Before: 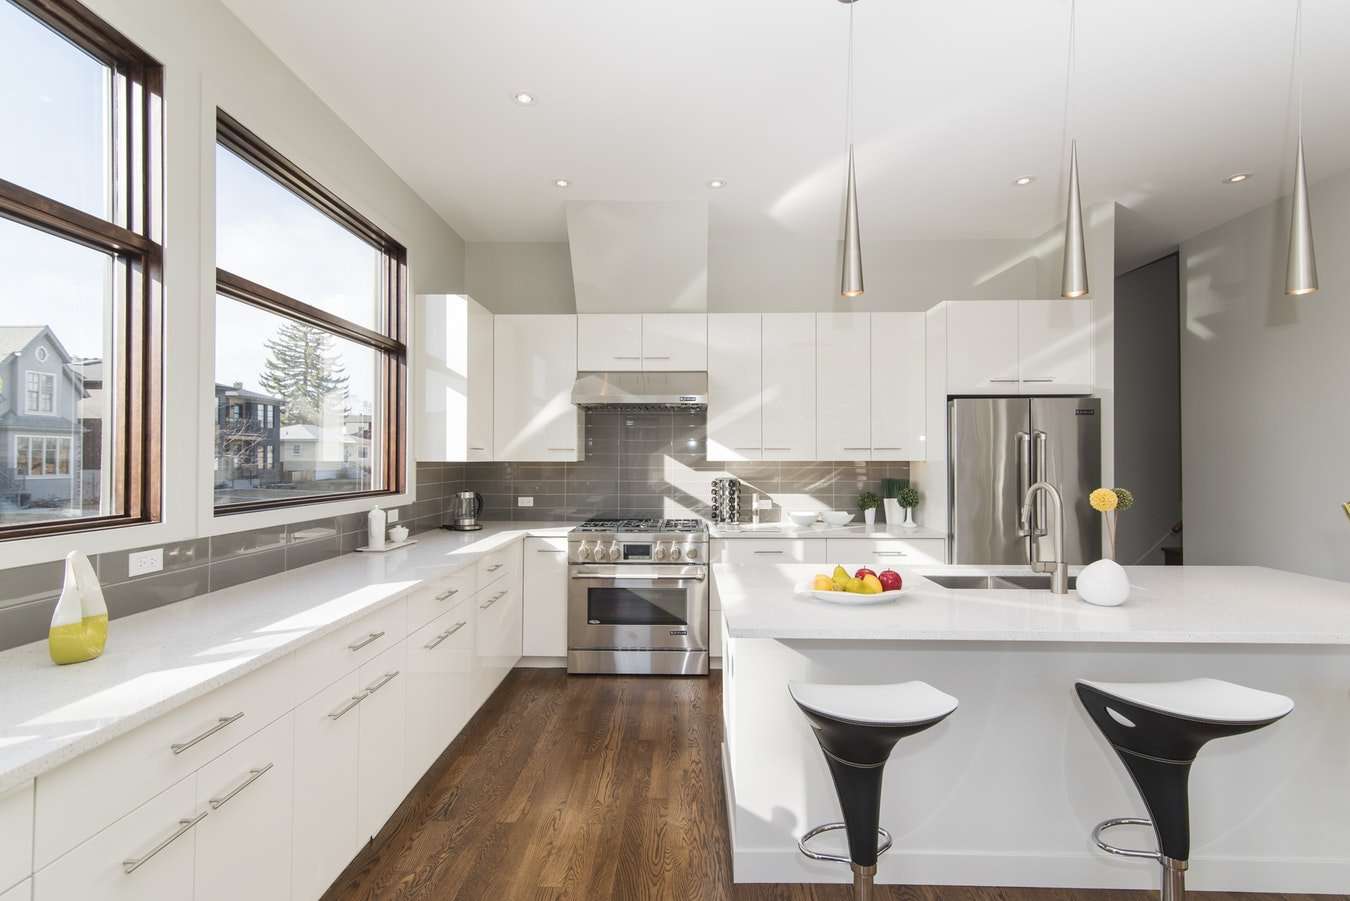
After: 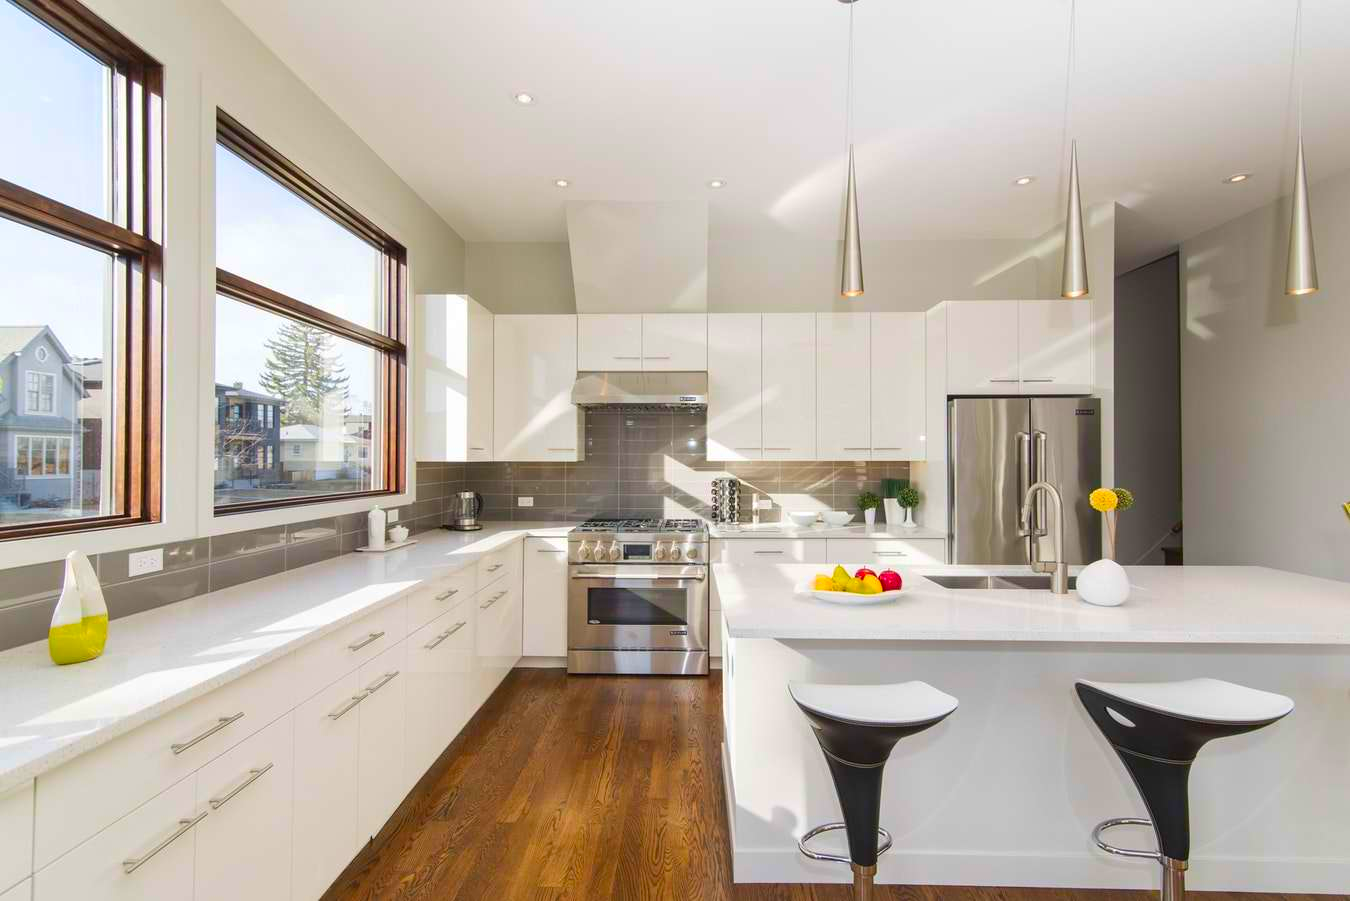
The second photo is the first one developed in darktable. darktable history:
color correction: highlights b* 0.042, saturation 1.86
